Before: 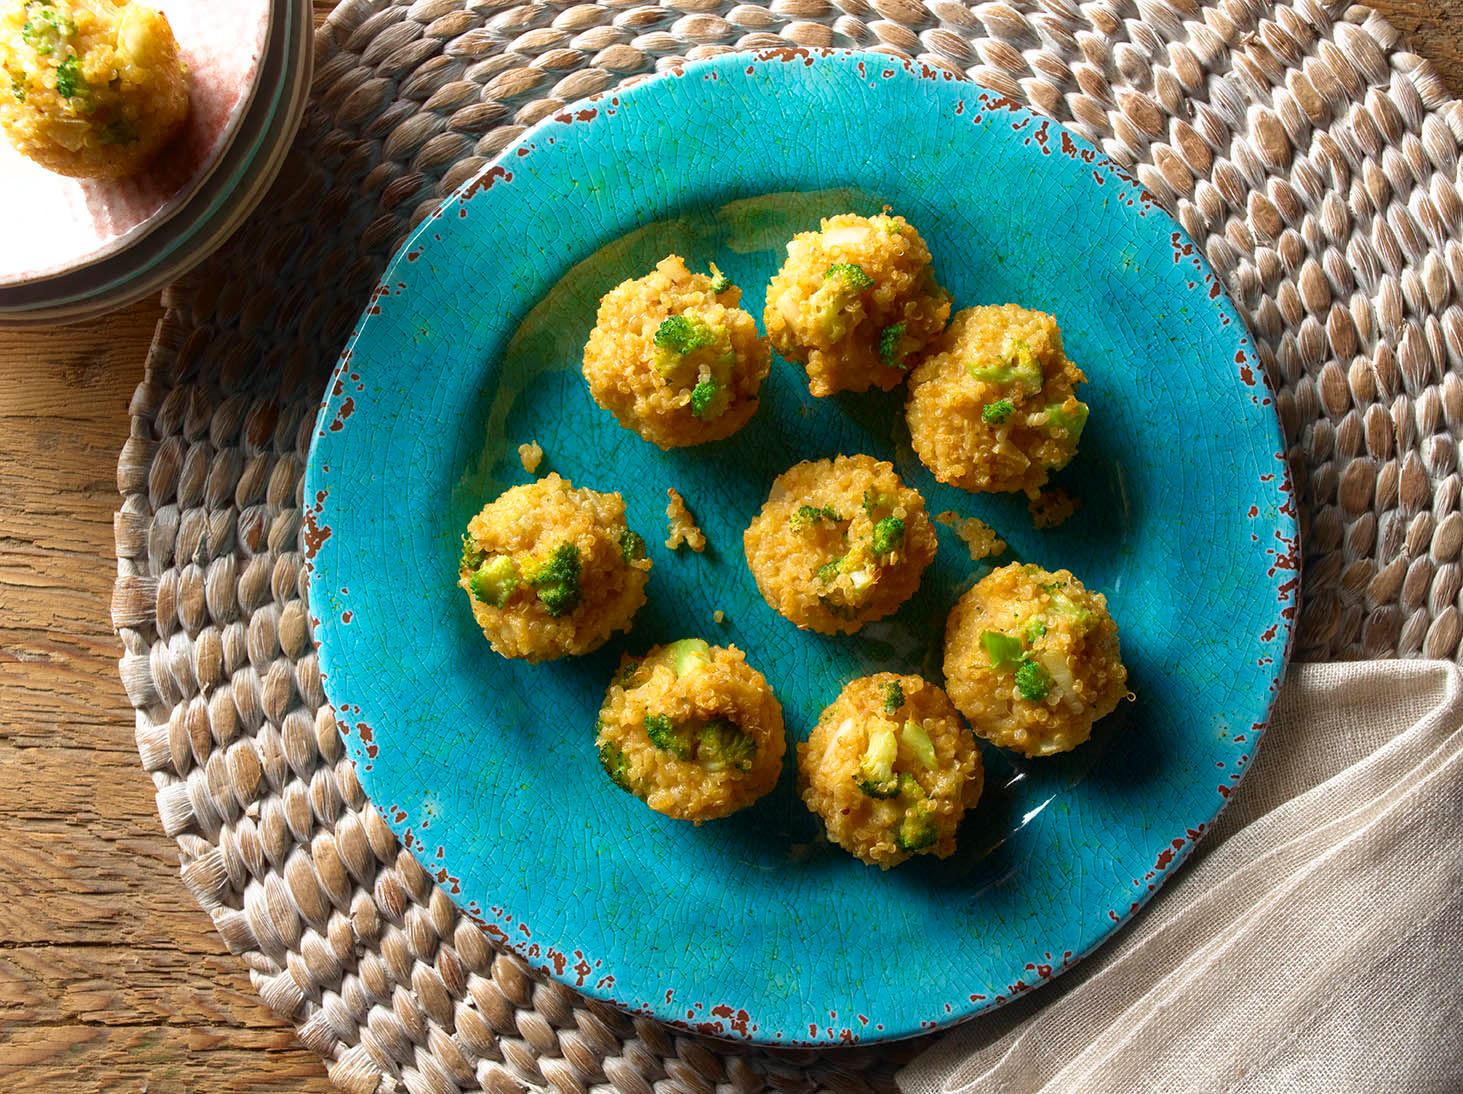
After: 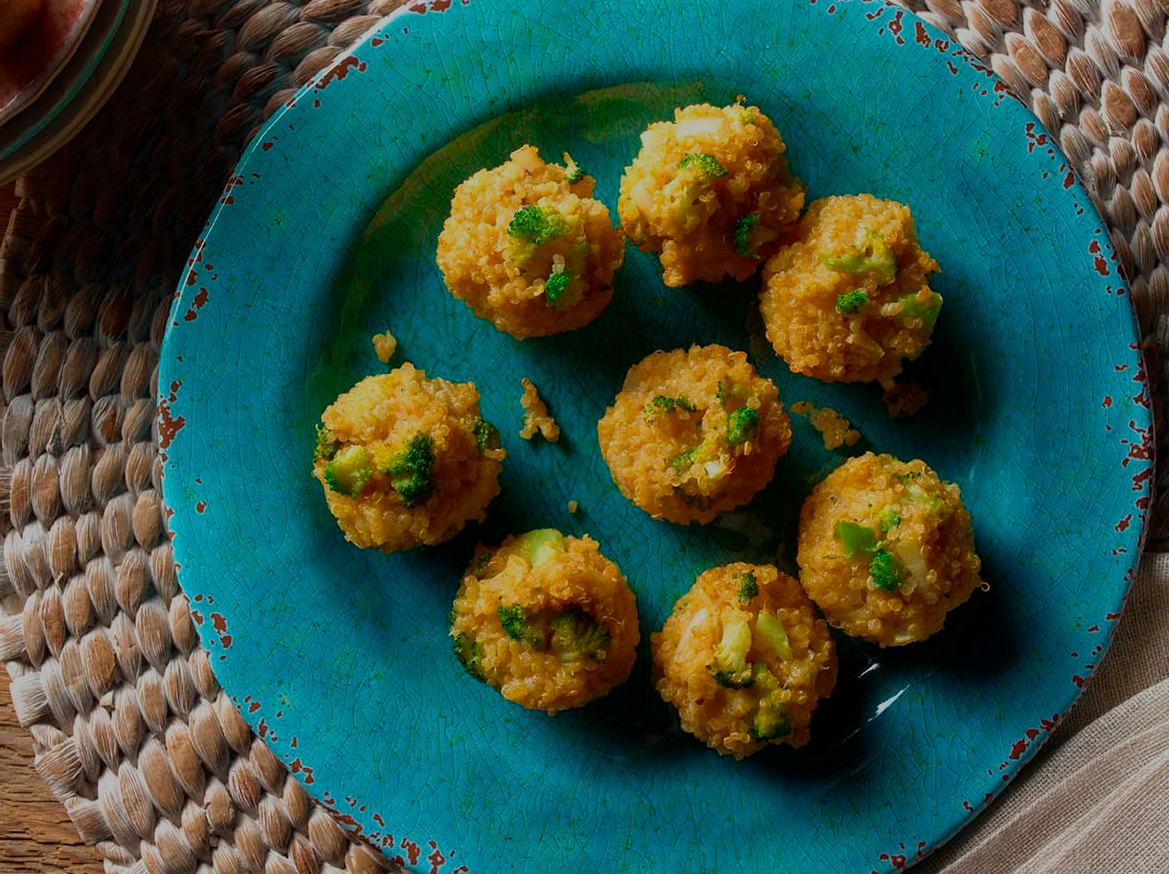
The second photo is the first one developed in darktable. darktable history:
exposure: exposure -1 EV, compensate highlight preservation false
crop and rotate: left 10.071%, top 10.071%, right 10.02%, bottom 10.02%
